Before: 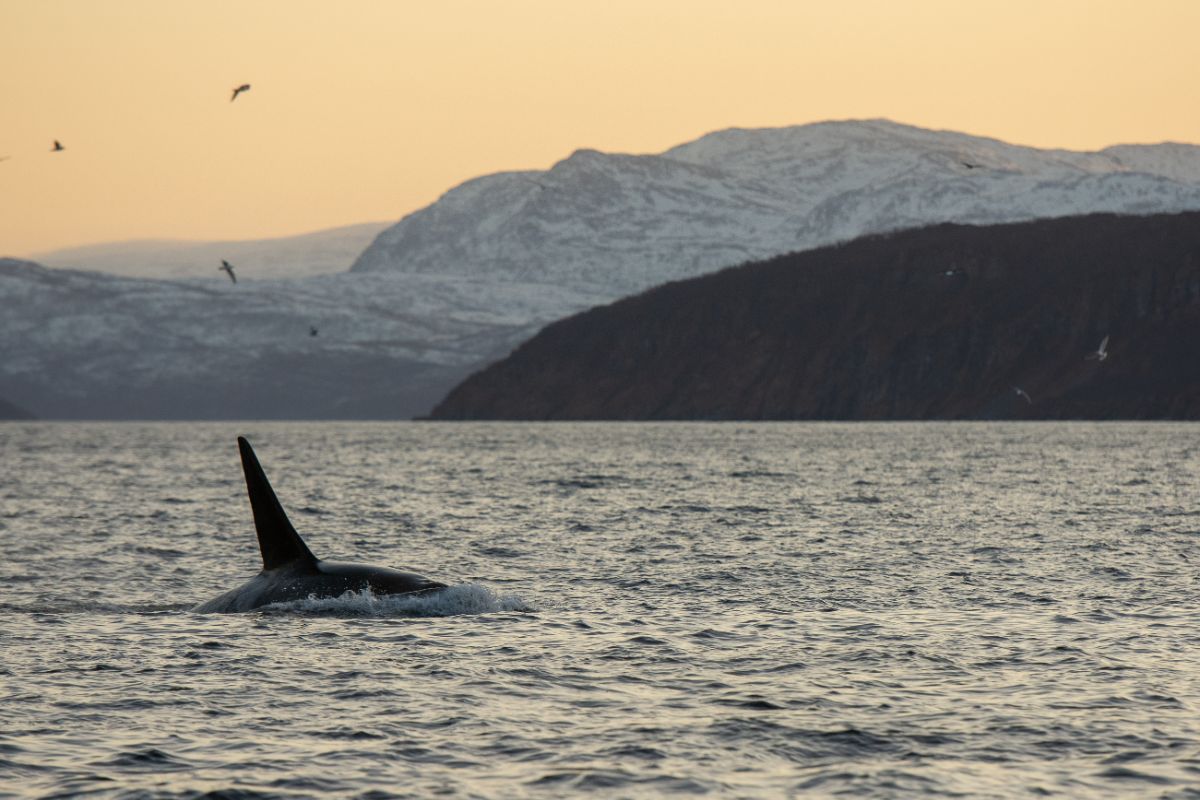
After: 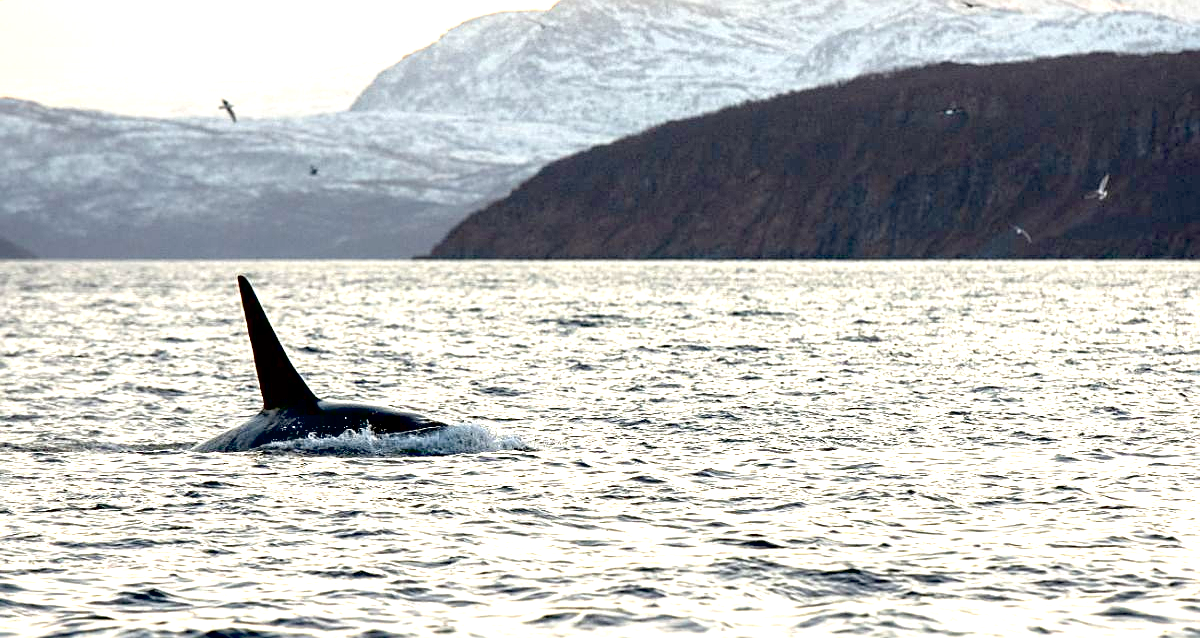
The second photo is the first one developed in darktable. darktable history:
crop and rotate: top 20.206%
contrast brightness saturation: saturation -0.047
exposure: black level correction 0.015, exposure 1.77 EV, compensate exposure bias true, compensate highlight preservation false
sharpen: on, module defaults
